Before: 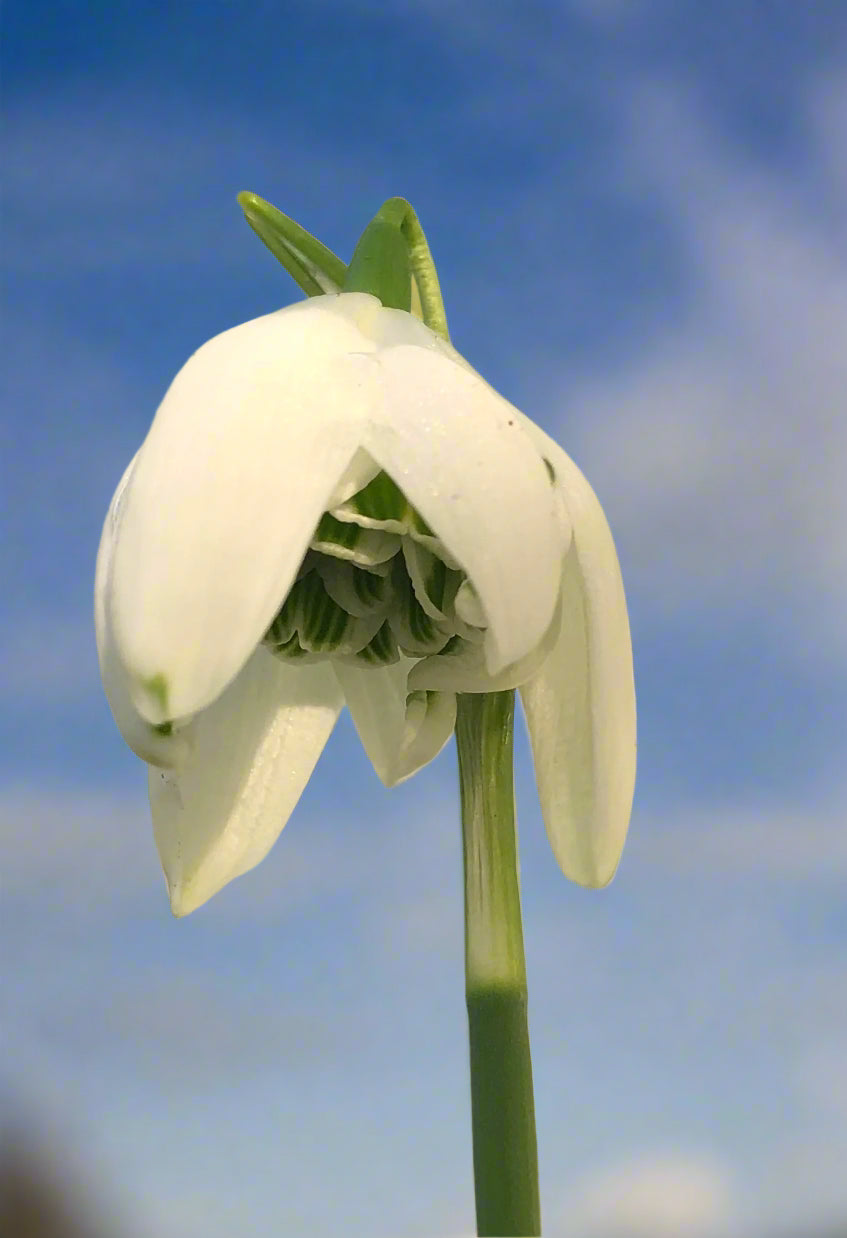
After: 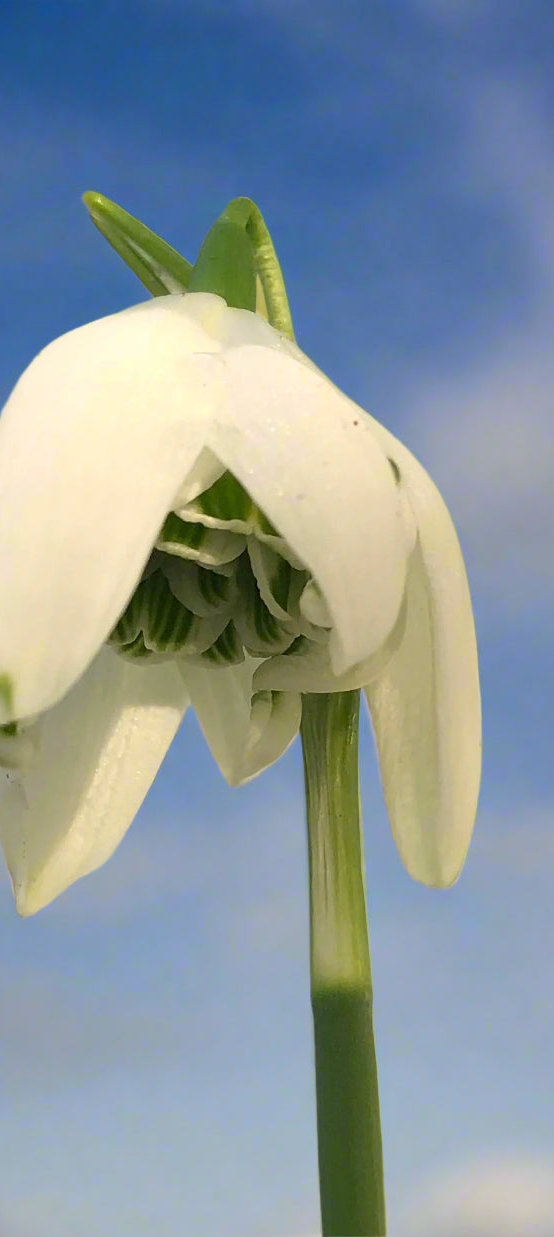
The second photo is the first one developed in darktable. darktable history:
exposure: black level correction 0.001, compensate highlight preservation false
crop and rotate: left 18.376%, right 16.171%
